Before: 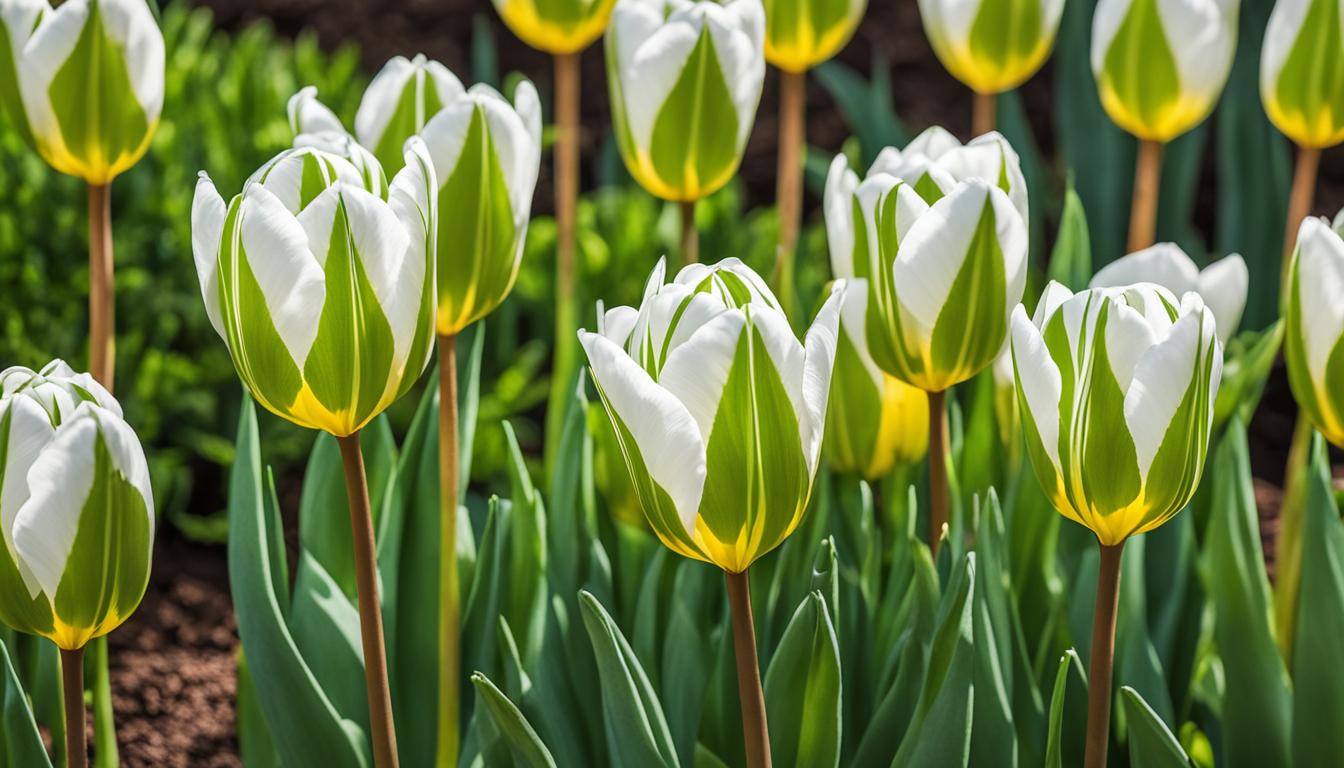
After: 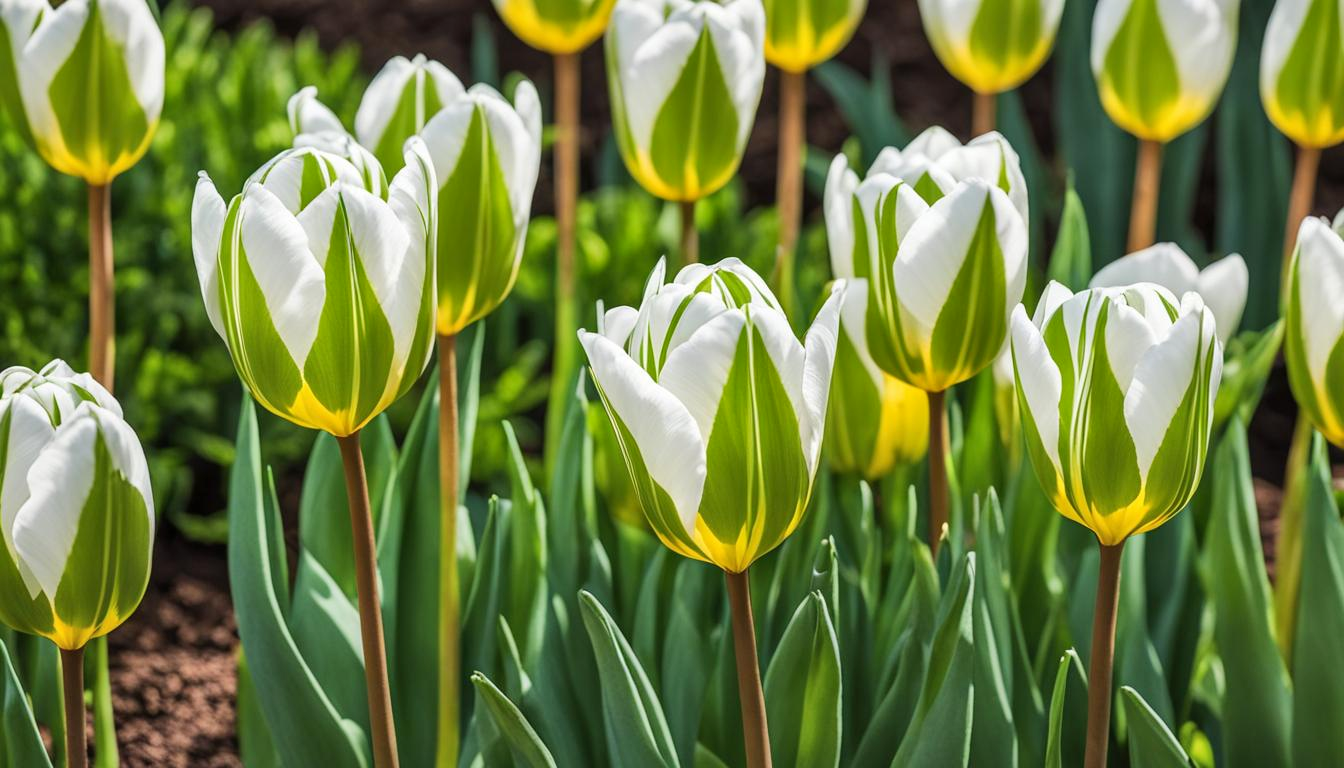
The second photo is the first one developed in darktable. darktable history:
base curve: curves: ch0 [(0, 0) (0.472, 0.508) (1, 1)]
shadows and highlights: soften with gaussian
